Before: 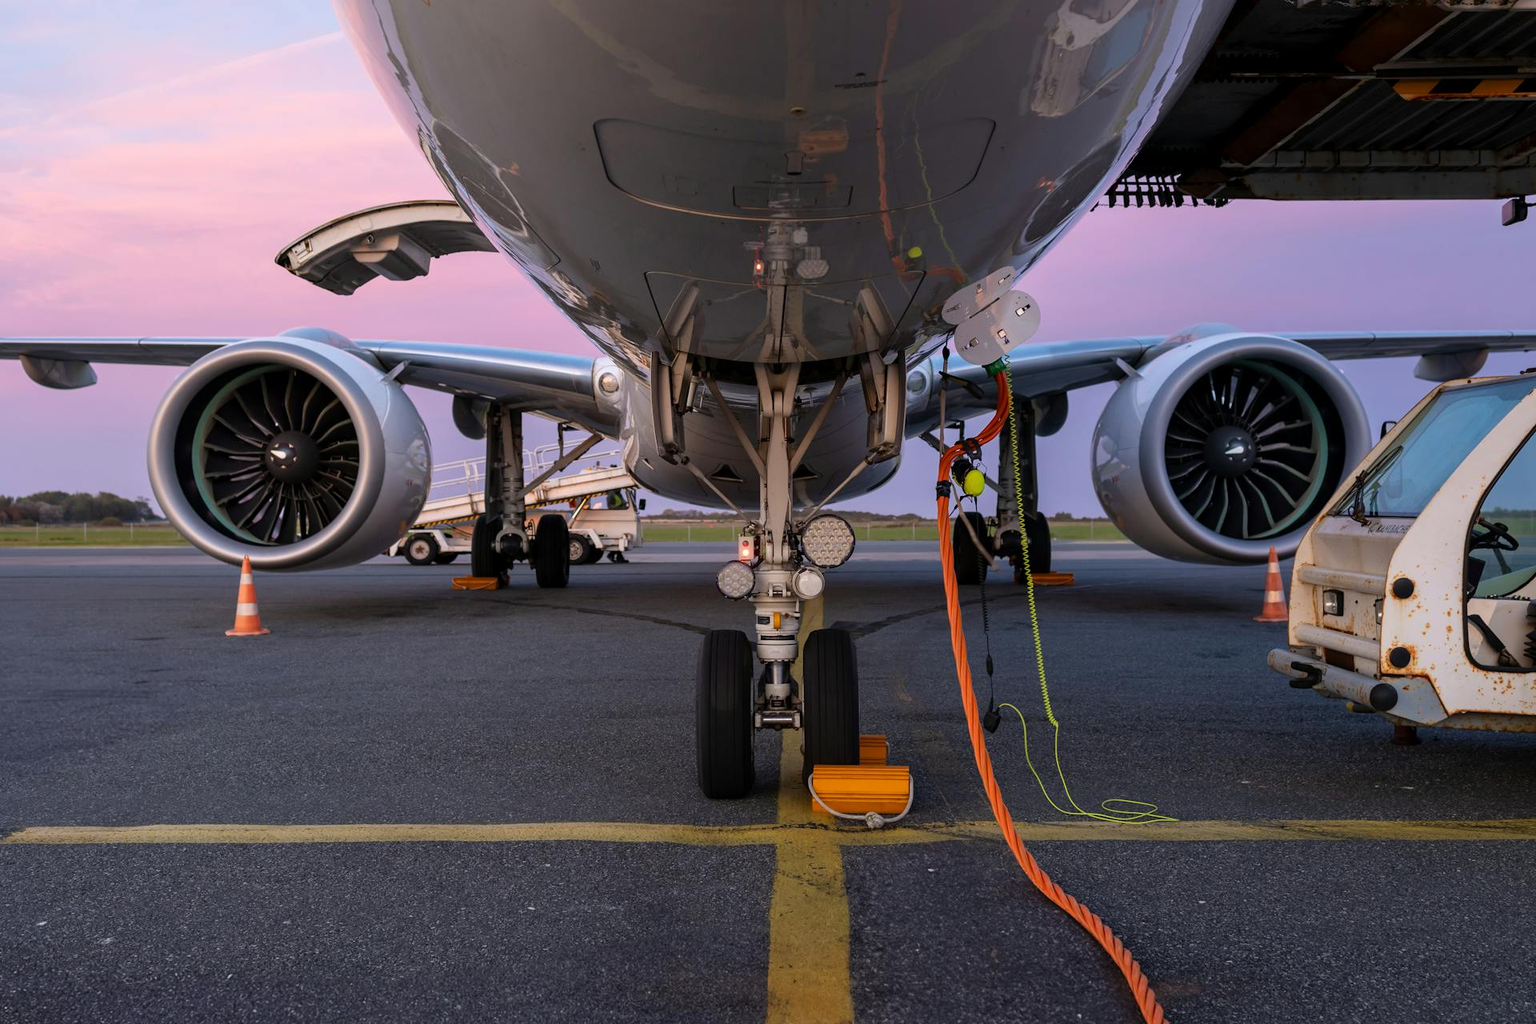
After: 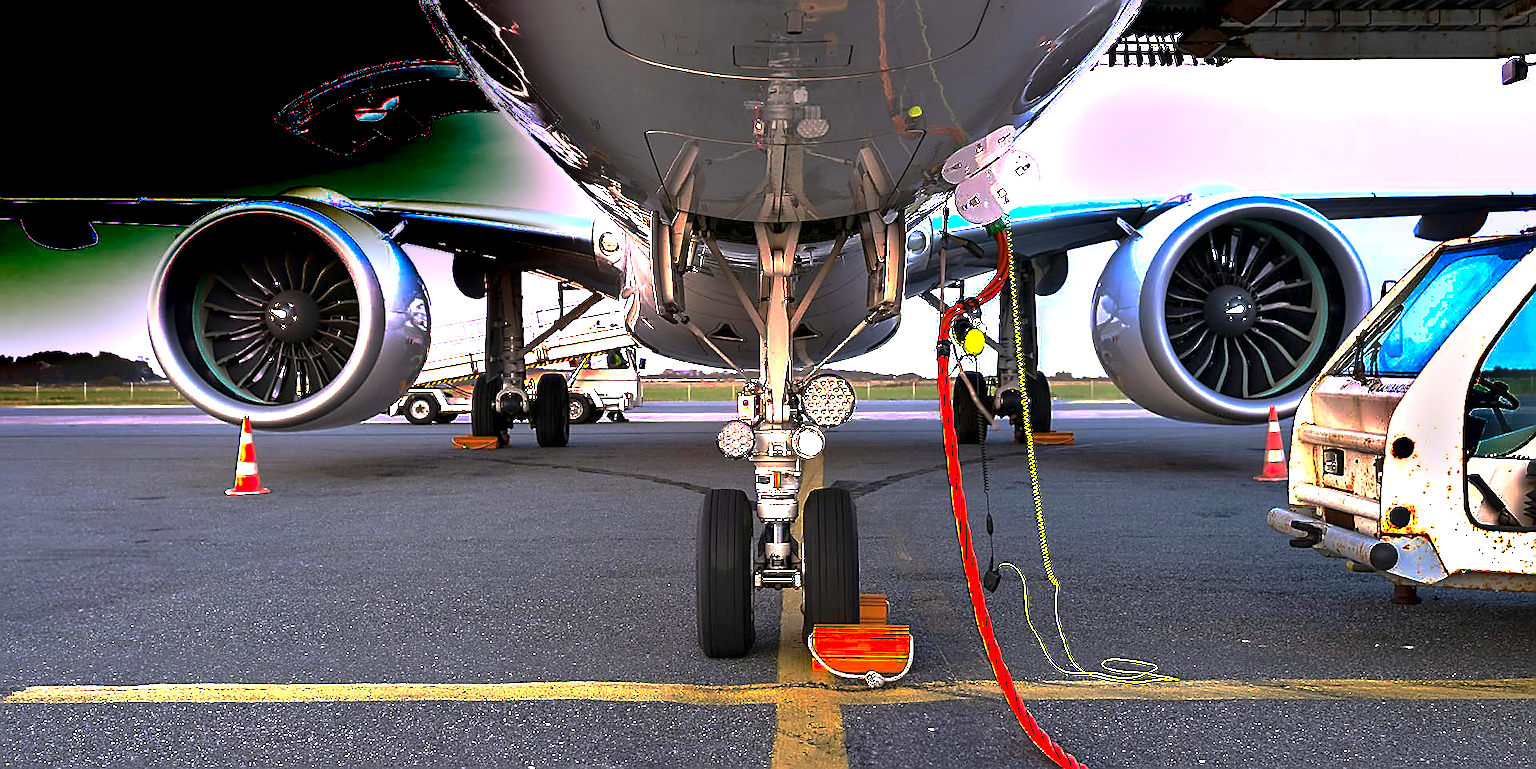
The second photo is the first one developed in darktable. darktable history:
crop: top 13.76%, bottom 11.04%
sharpen: radius 1.423, amount 1.234, threshold 0.695
shadows and highlights: low approximation 0.01, soften with gaussian
exposure: exposure 2.04 EV, compensate highlight preservation false
base curve: curves: ch0 [(0, 0) (0.841, 0.609) (1, 1)], preserve colors none
